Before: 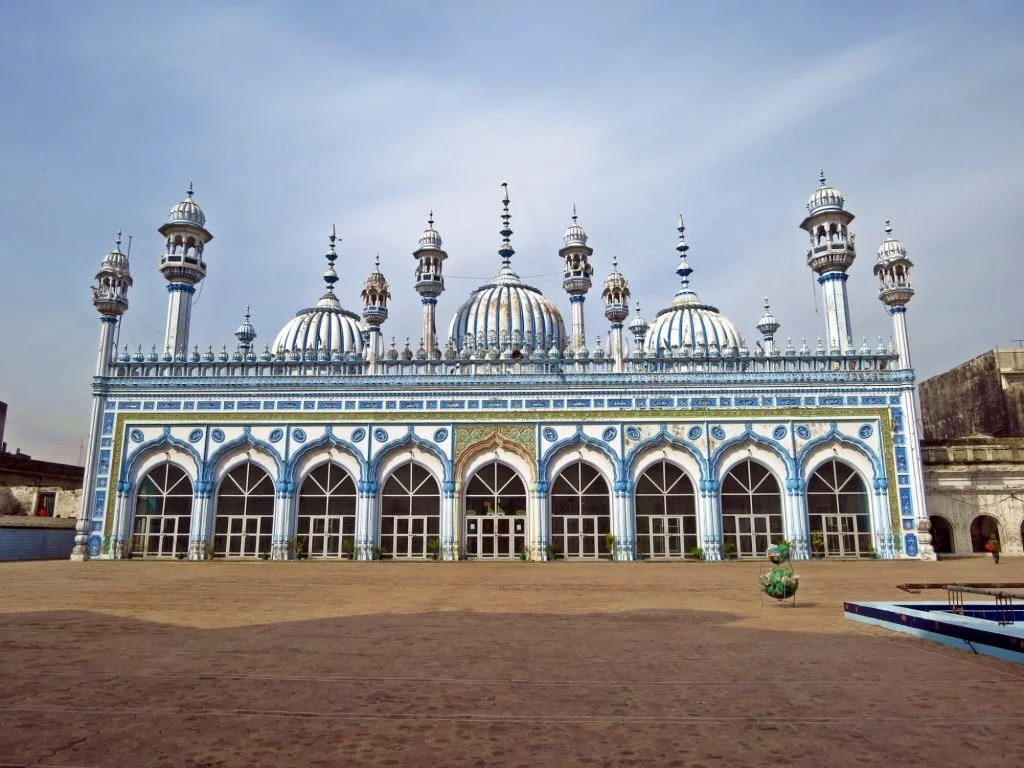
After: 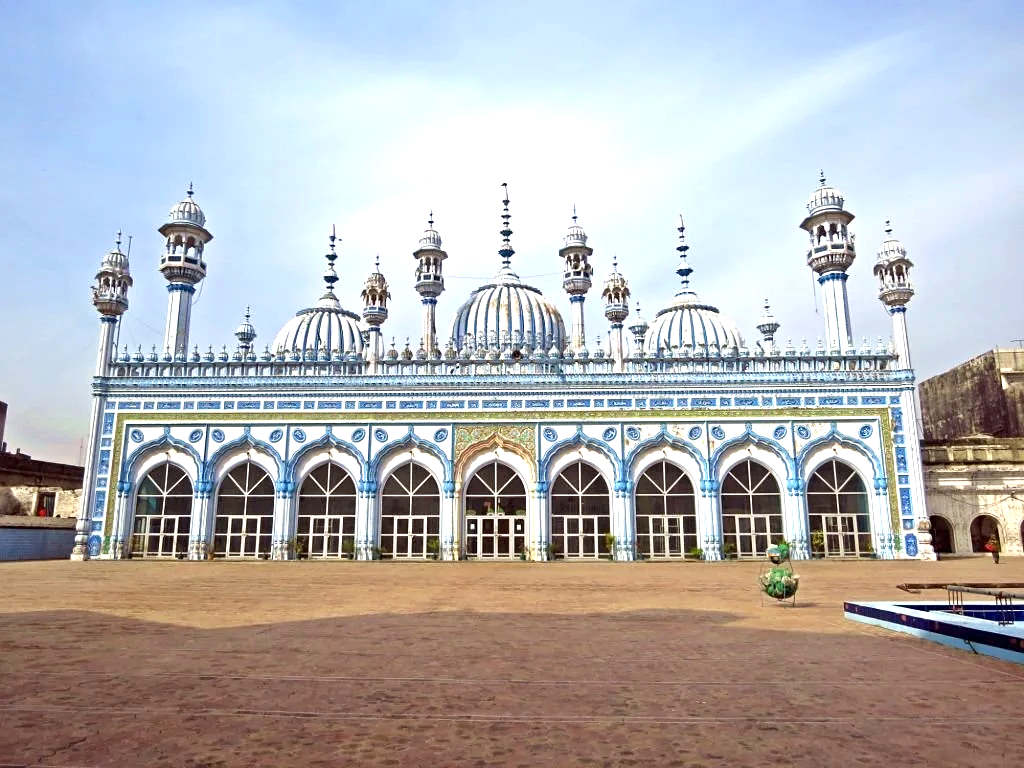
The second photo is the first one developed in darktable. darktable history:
sharpen: amount 0.2
exposure: exposure 0.781 EV, compensate highlight preservation false
